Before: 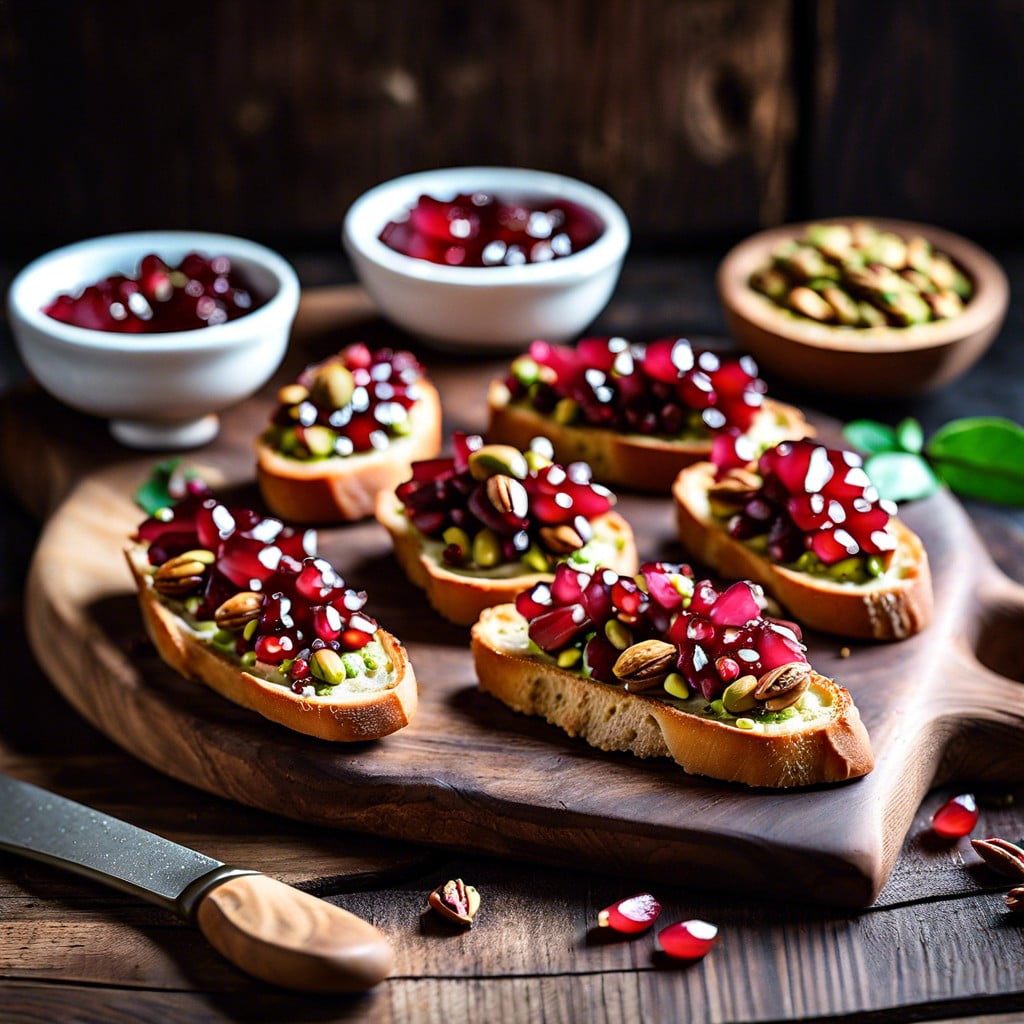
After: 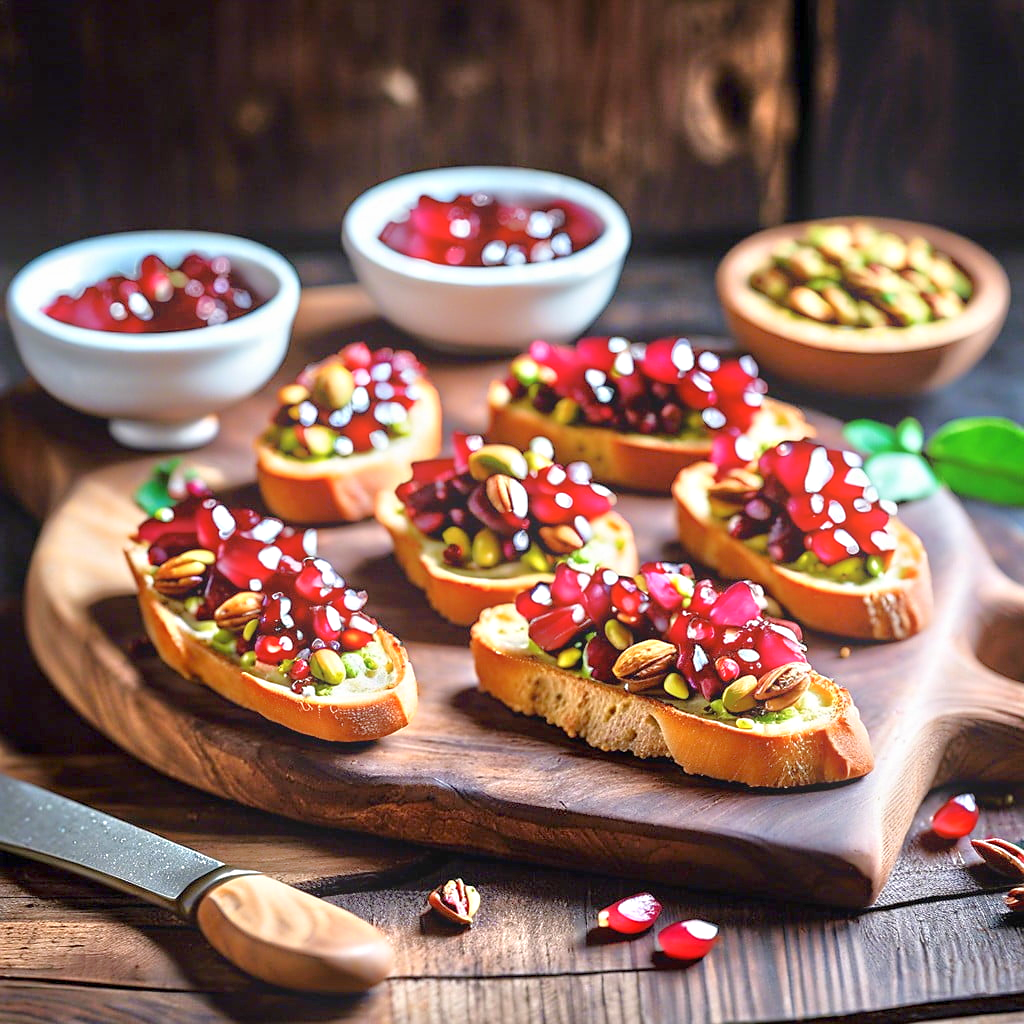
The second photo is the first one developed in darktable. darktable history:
shadows and highlights: shadows -24.28, highlights 49.77, soften with gaussian
sharpen: radius 1.559, amount 0.373, threshold 1.271
tone equalizer: -8 EV 2 EV, -7 EV 2 EV, -6 EV 2 EV, -5 EV 2 EV, -4 EV 2 EV, -3 EV 1.5 EV, -2 EV 1 EV, -1 EV 0.5 EV
bloom: size 15%, threshold 97%, strength 7%
